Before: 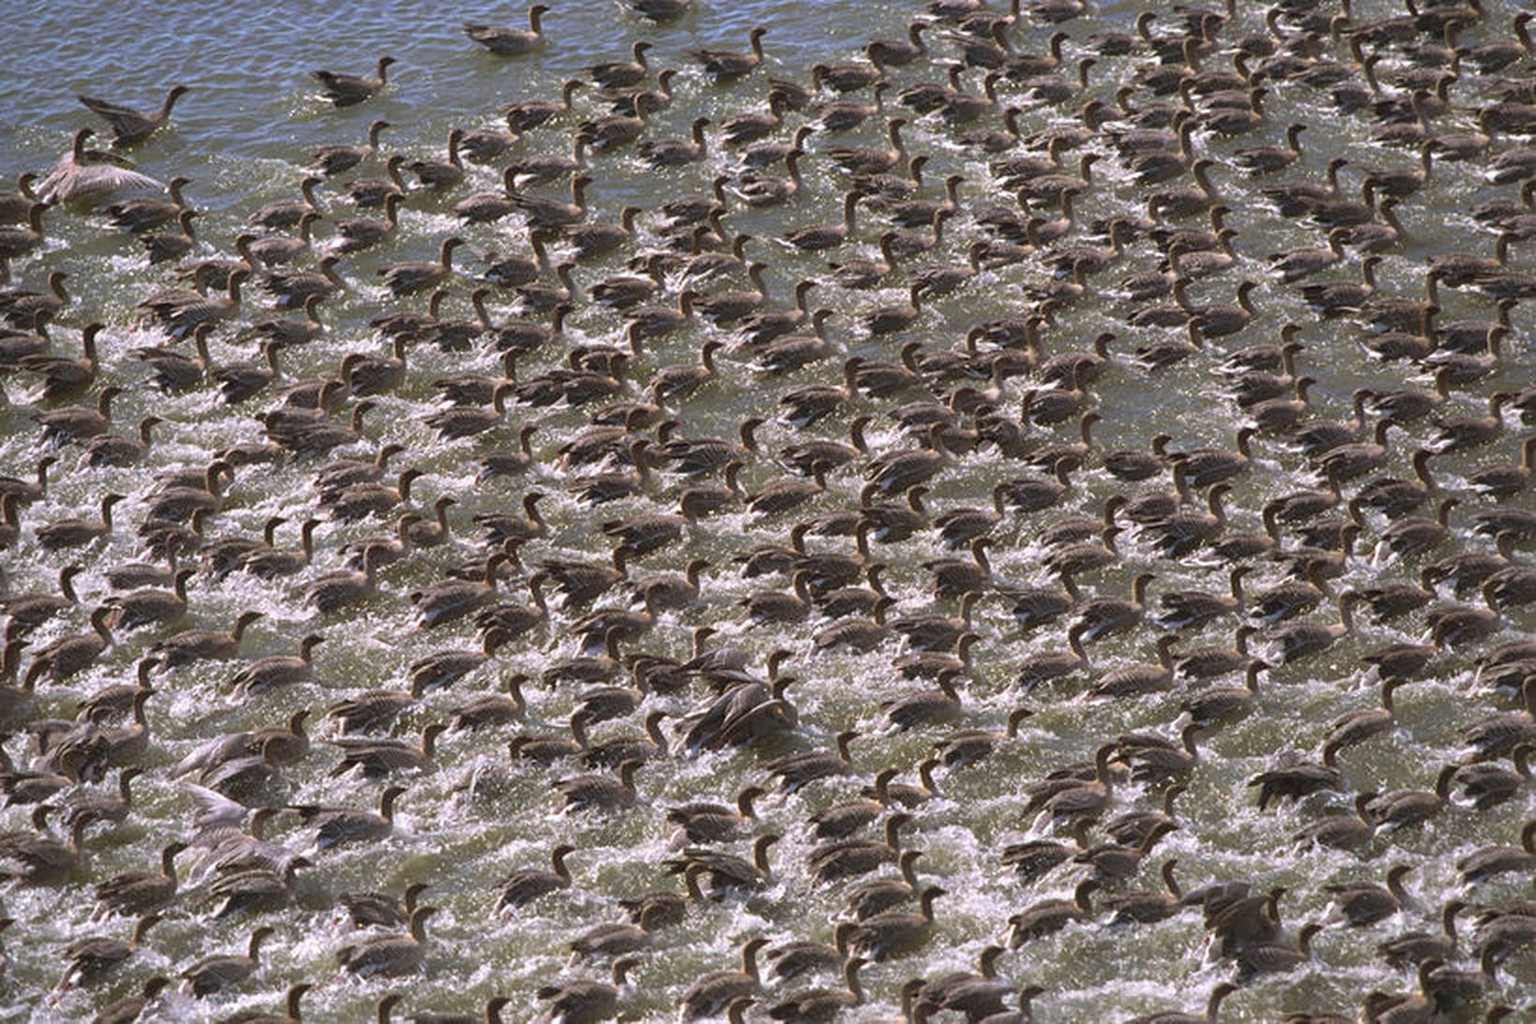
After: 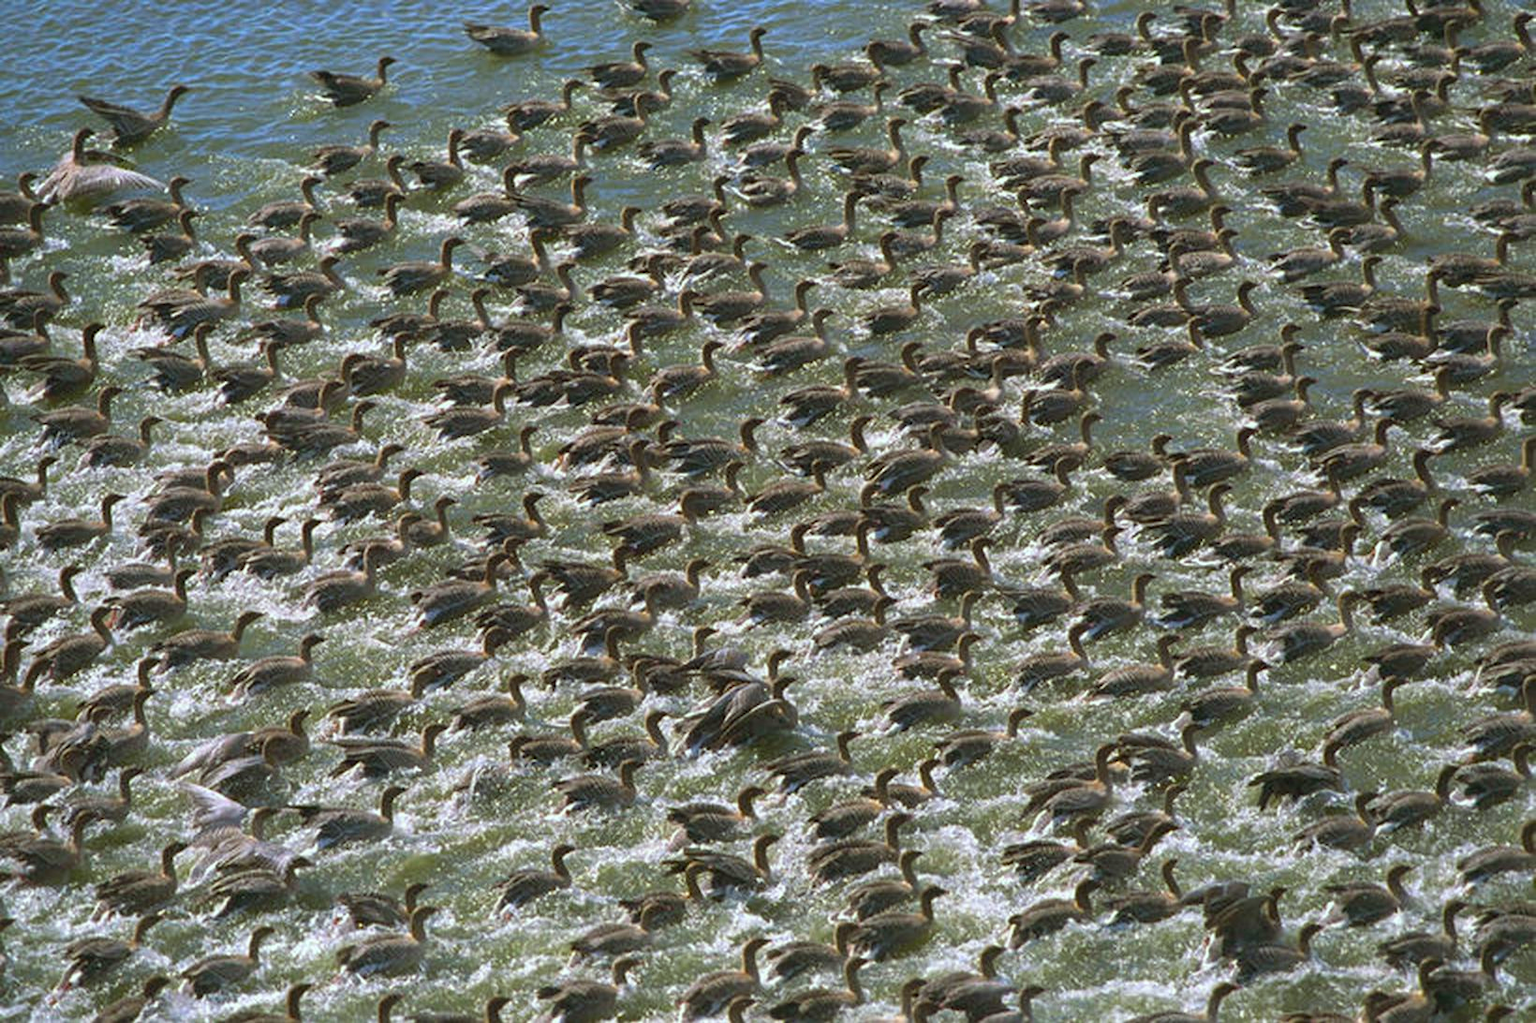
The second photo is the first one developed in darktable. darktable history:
color correction: highlights a* -7.35, highlights b* 1.4, shadows a* -3.54, saturation 1.38
